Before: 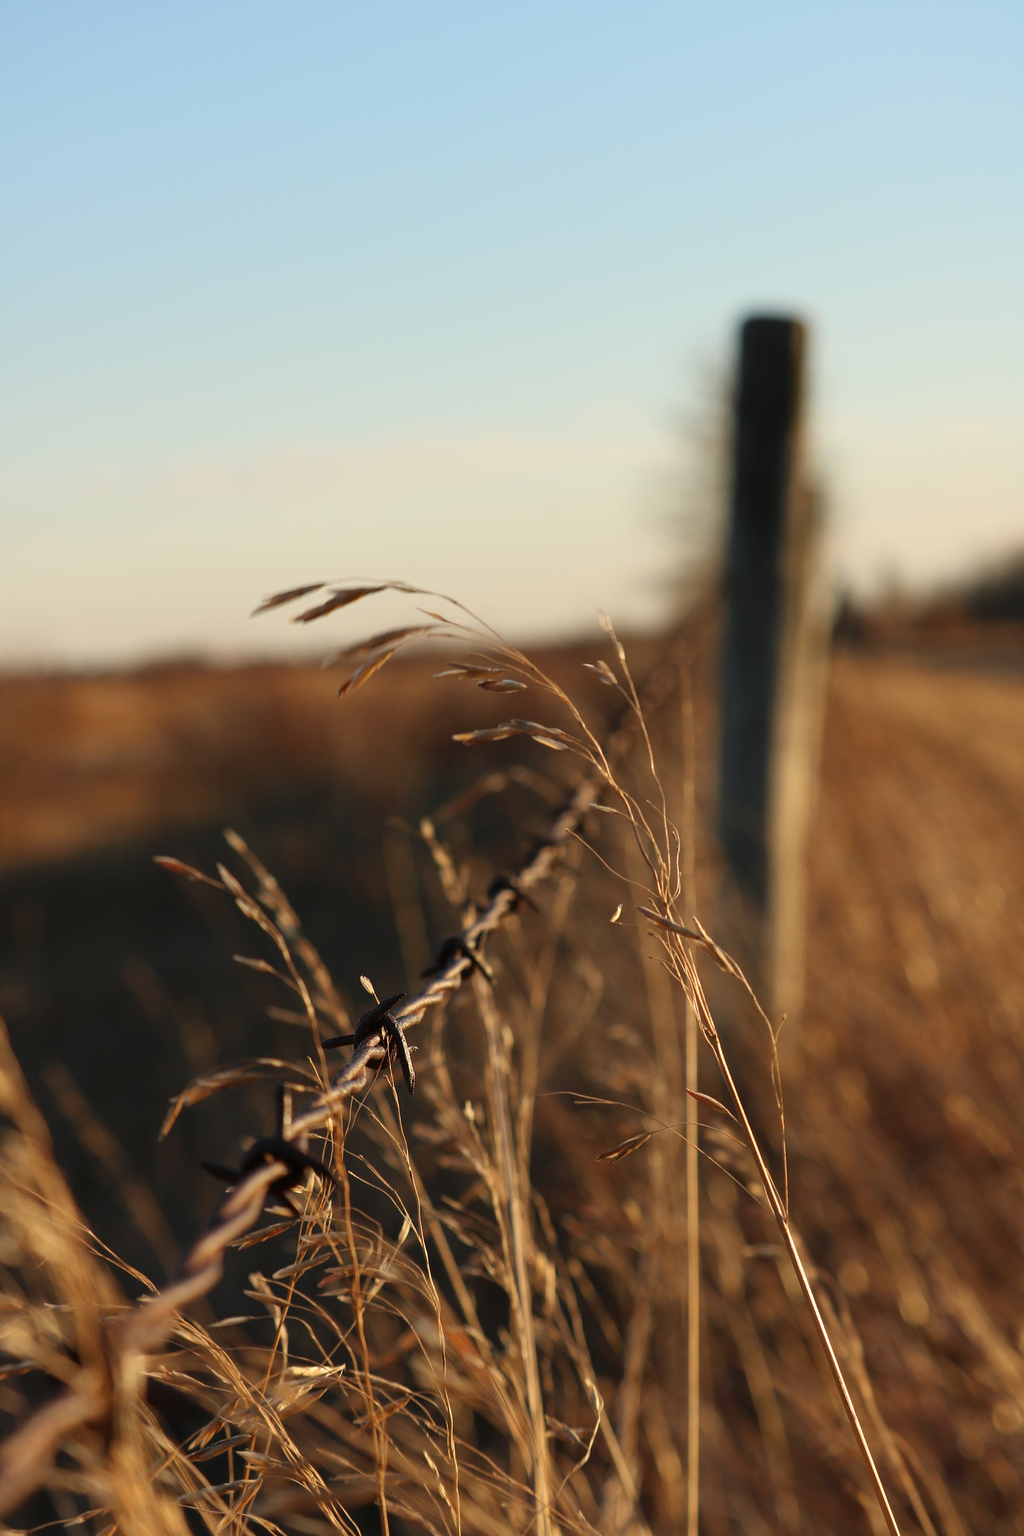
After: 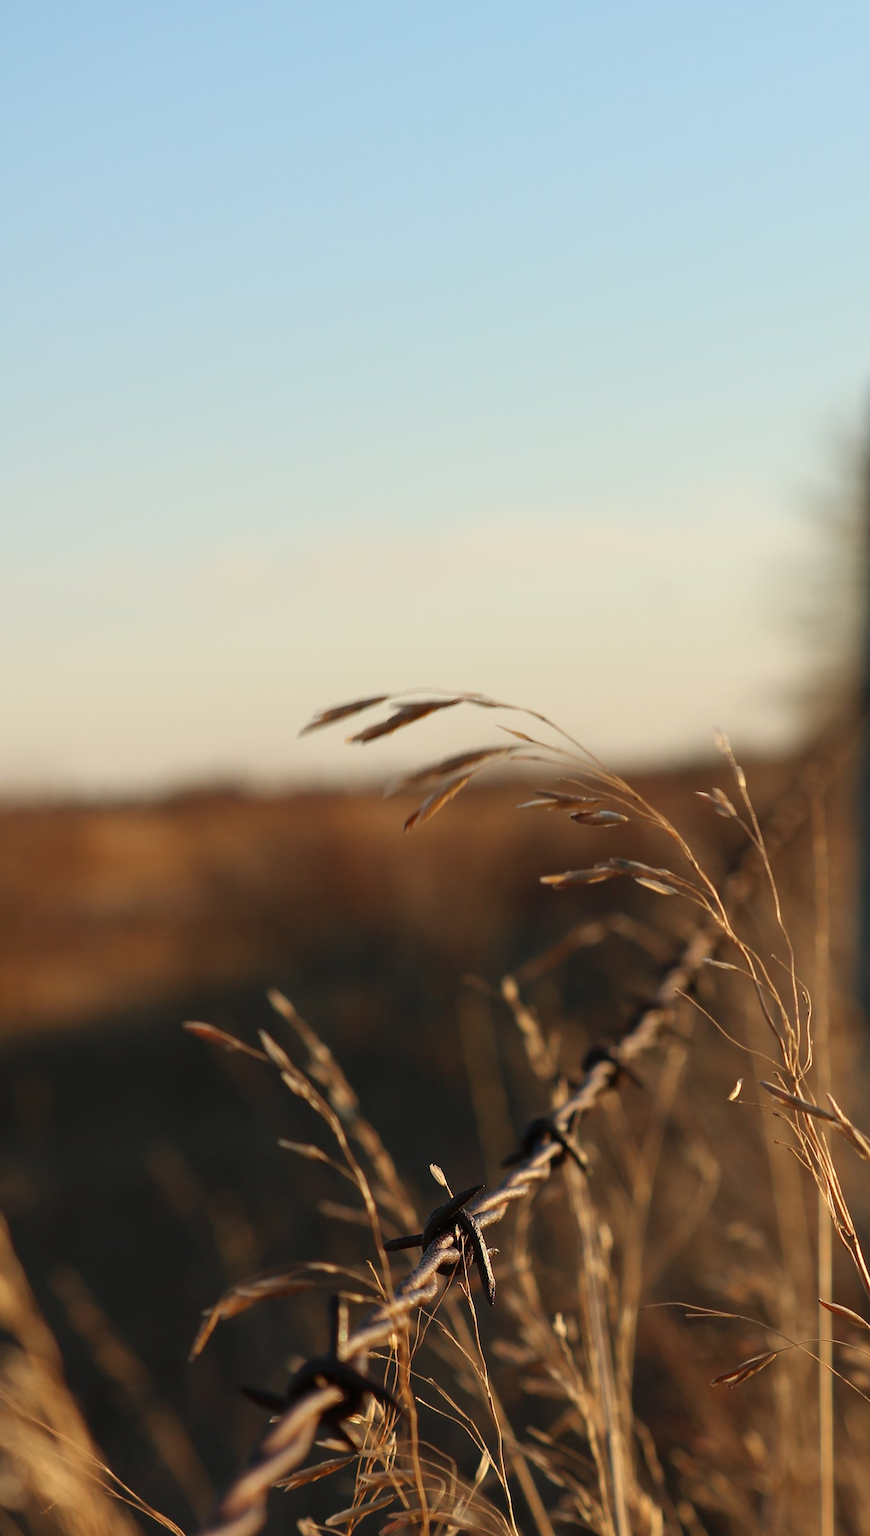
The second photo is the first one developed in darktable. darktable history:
crop: right 28.677%, bottom 16.15%
